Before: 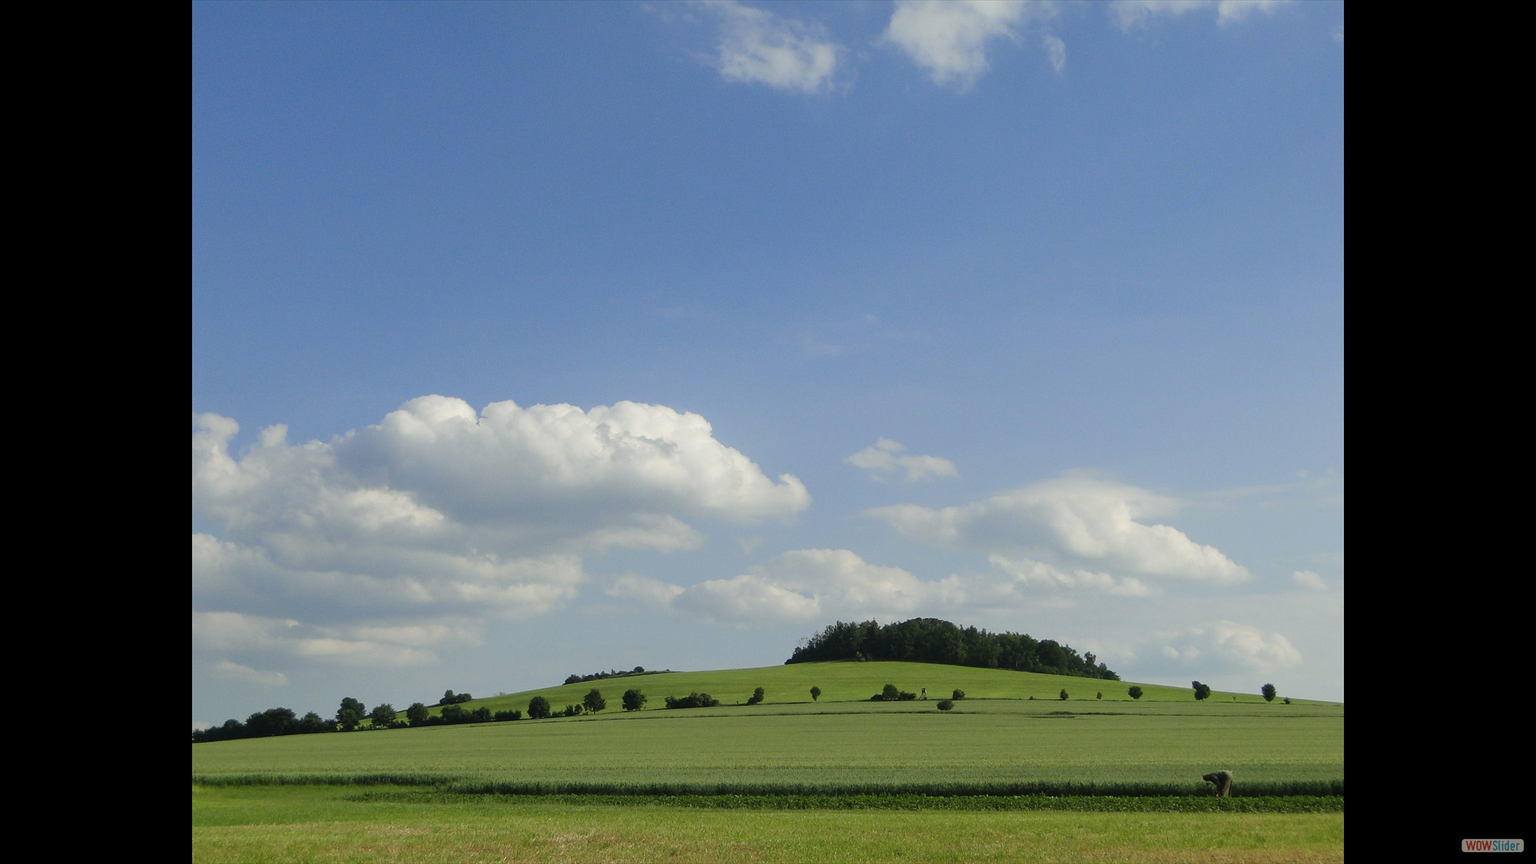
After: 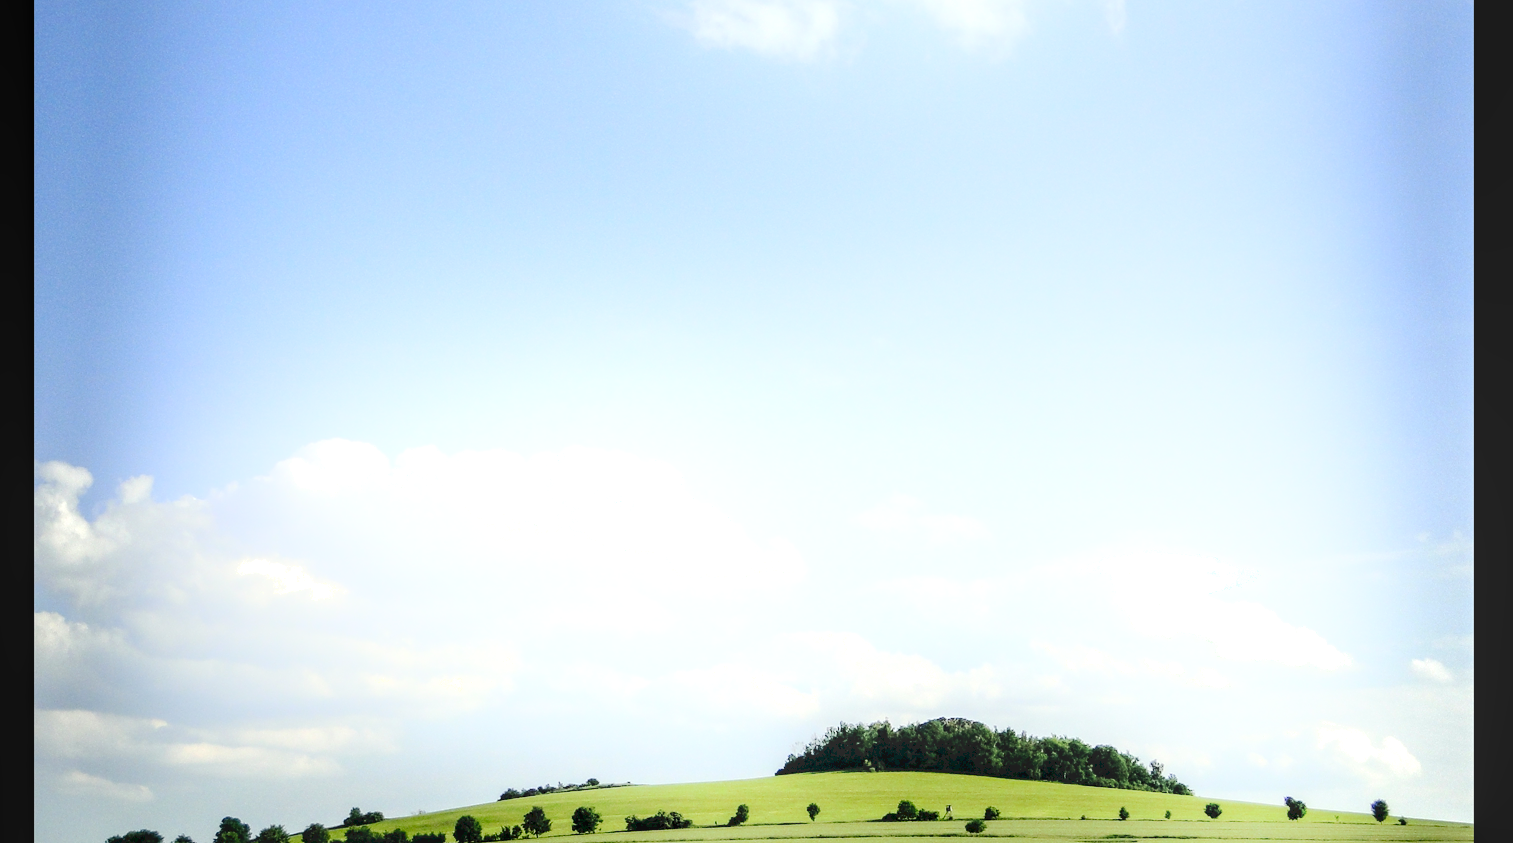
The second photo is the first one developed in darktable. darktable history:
white balance: red 1, blue 1
exposure: black level correction 0.008, exposure 0.979 EV, compensate highlight preservation false
crop and rotate: left 10.77%, top 5.1%, right 10.41%, bottom 16.76%
tone curve: curves: ch0 [(0, 0) (0.003, 0.048) (0.011, 0.048) (0.025, 0.048) (0.044, 0.049) (0.069, 0.048) (0.1, 0.052) (0.136, 0.071) (0.177, 0.109) (0.224, 0.157) (0.277, 0.233) (0.335, 0.32) (0.399, 0.404) (0.468, 0.496) (0.543, 0.582) (0.623, 0.653) (0.709, 0.738) (0.801, 0.811) (0.898, 0.895) (1, 1)], preserve colors none
tone equalizer: on, module defaults
shadows and highlights: shadows -21.3, highlights 100, soften with gaussian
local contrast: on, module defaults
